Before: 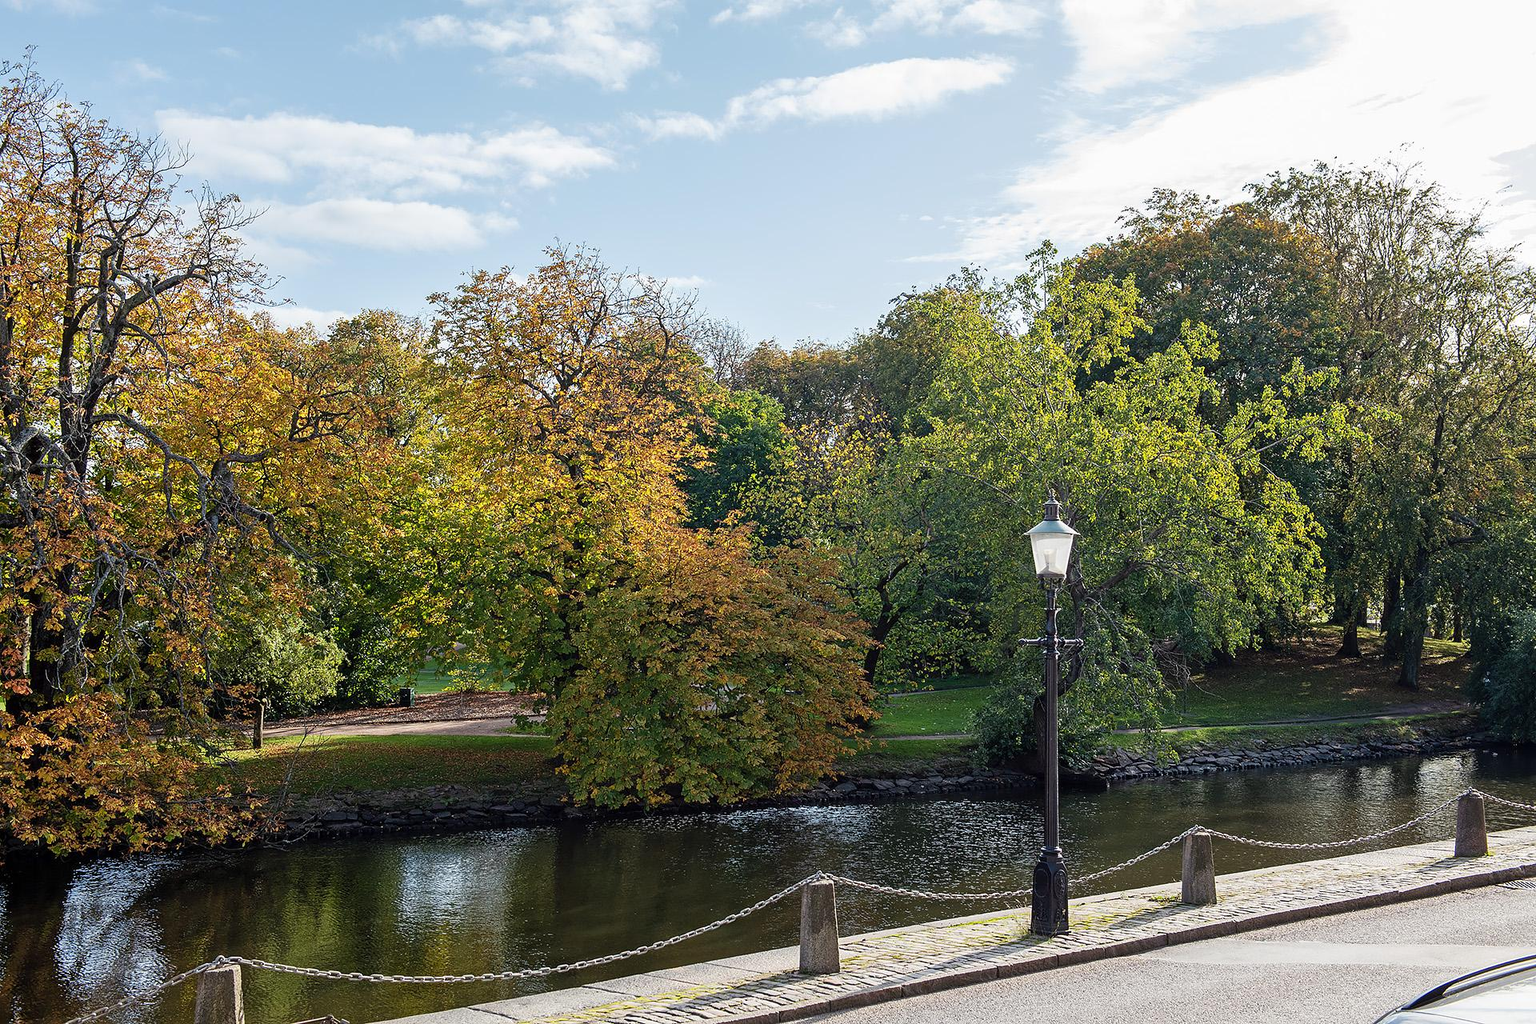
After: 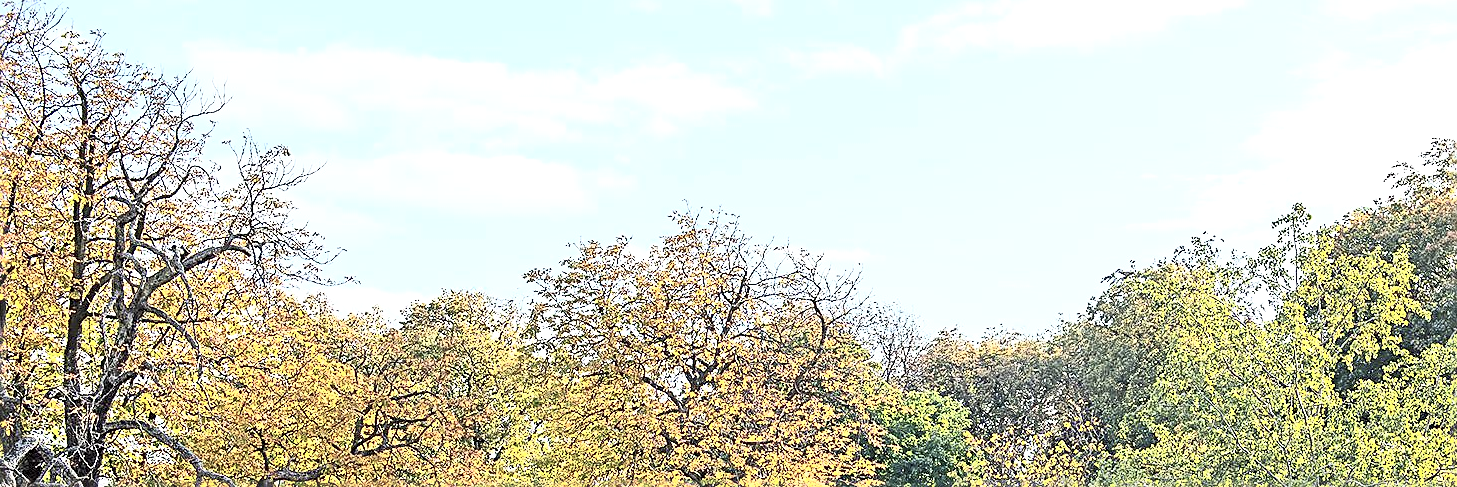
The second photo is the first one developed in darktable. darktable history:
sharpen: radius 2.555, amount 0.647
exposure: black level correction 0, exposure 0.69 EV, compensate exposure bias true, compensate highlight preservation false
contrast brightness saturation: contrast 0.428, brightness 0.563, saturation -0.19
crop: left 0.572%, top 7.629%, right 23.506%, bottom 54.271%
